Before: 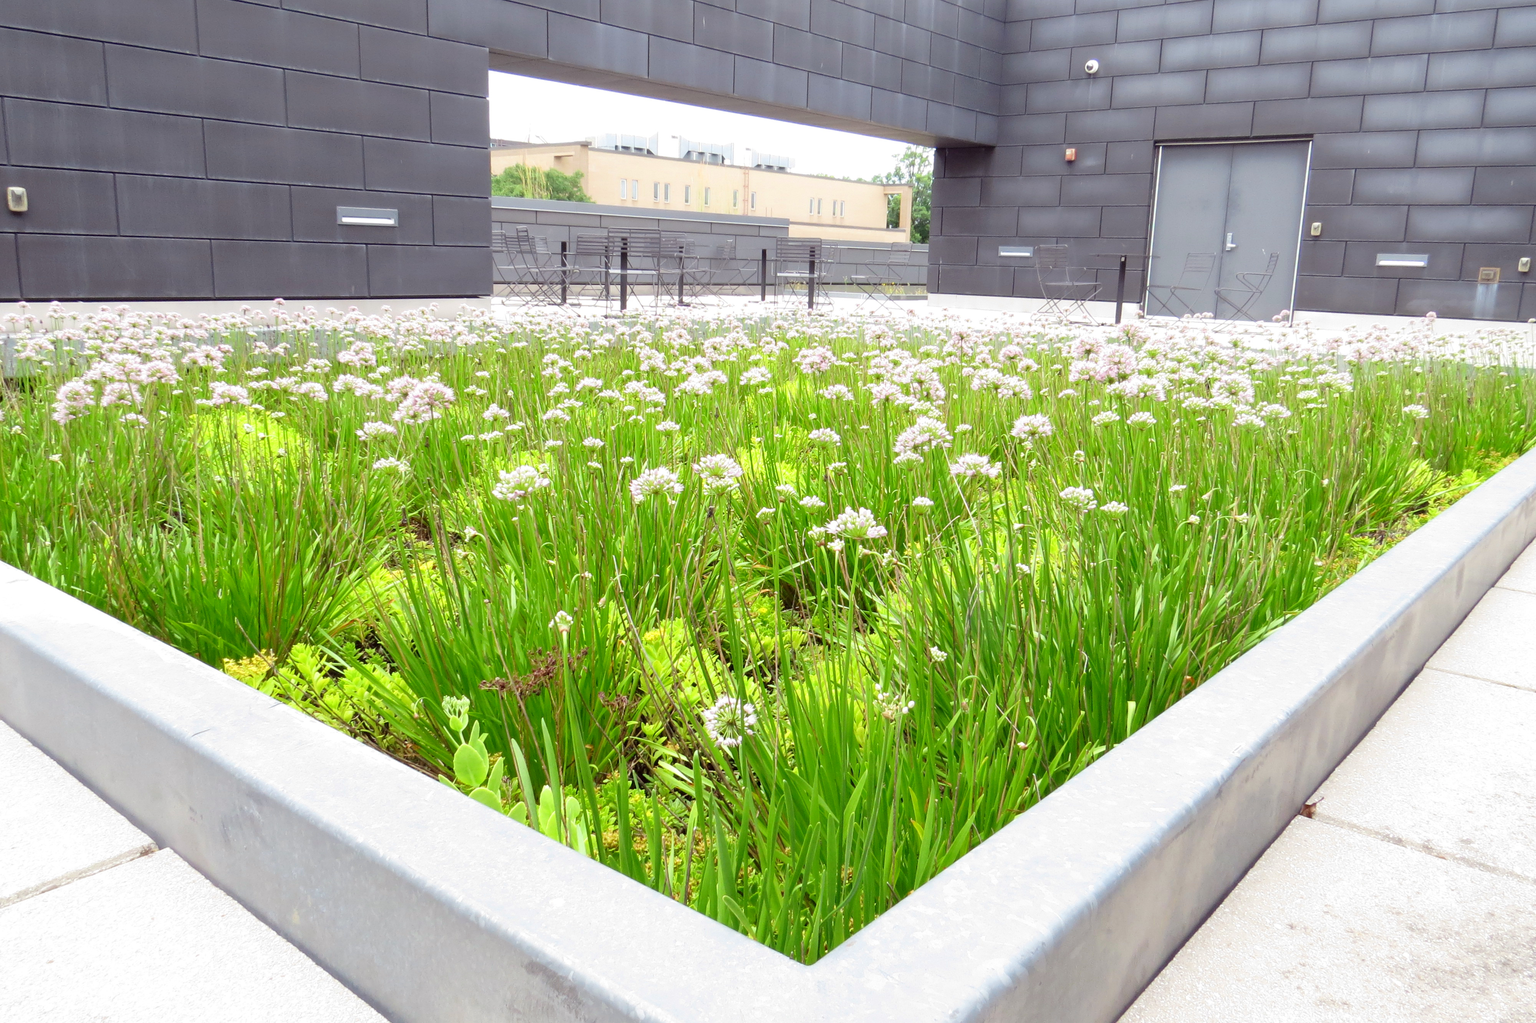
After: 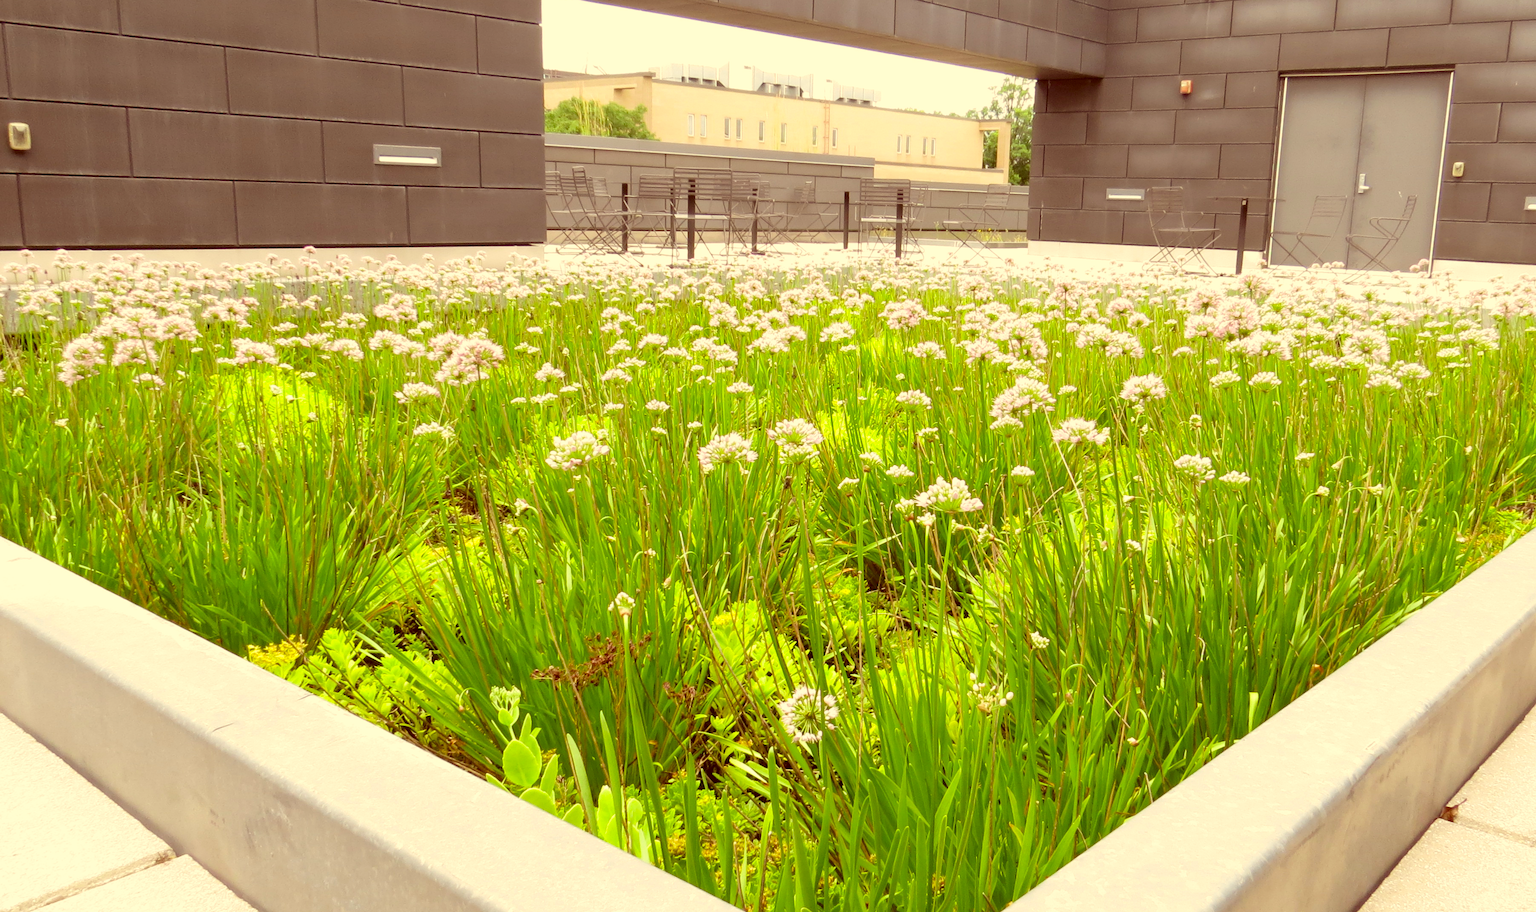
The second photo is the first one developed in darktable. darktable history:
color correction: highlights a* 1.12, highlights b* 24.26, shadows a* 15.58, shadows b* 24.26
crop: top 7.49%, right 9.717%, bottom 11.943%
